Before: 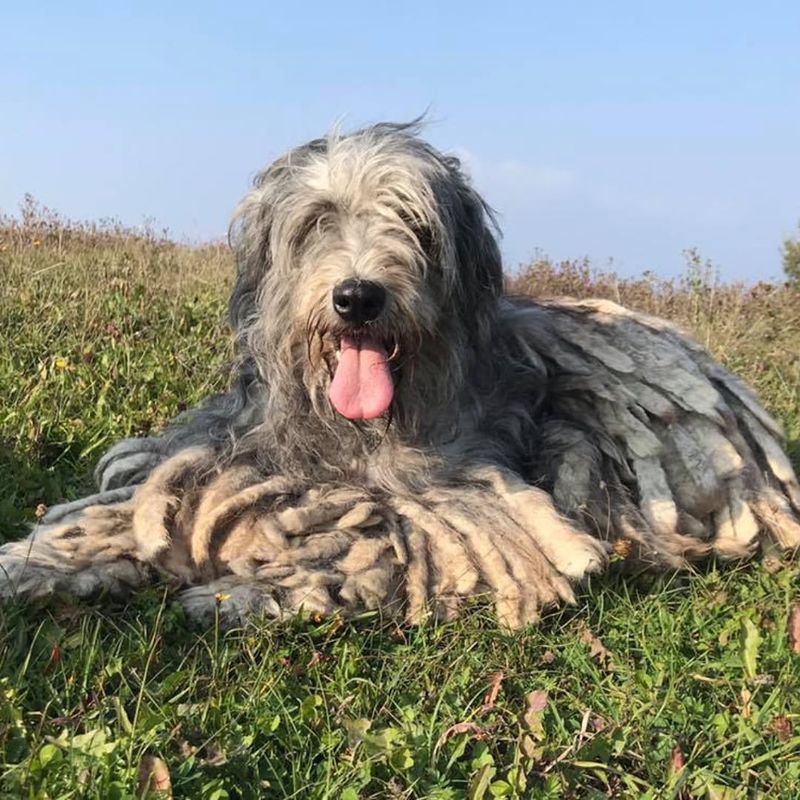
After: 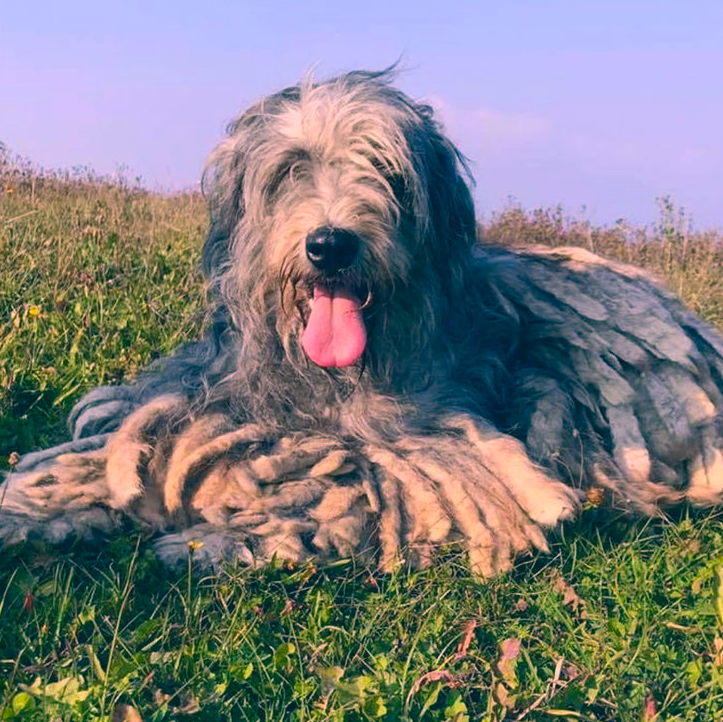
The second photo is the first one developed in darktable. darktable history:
crop: left 3.496%, top 6.522%, right 6.013%, bottom 3.172%
contrast brightness saturation: contrast -0.088, brightness -0.037, saturation -0.107
color correction: highlights a* 16.87, highlights b* 0.316, shadows a* -14.76, shadows b* -14.17, saturation 1.53
exposure: exposure -0.005 EV, compensate highlight preservation false
